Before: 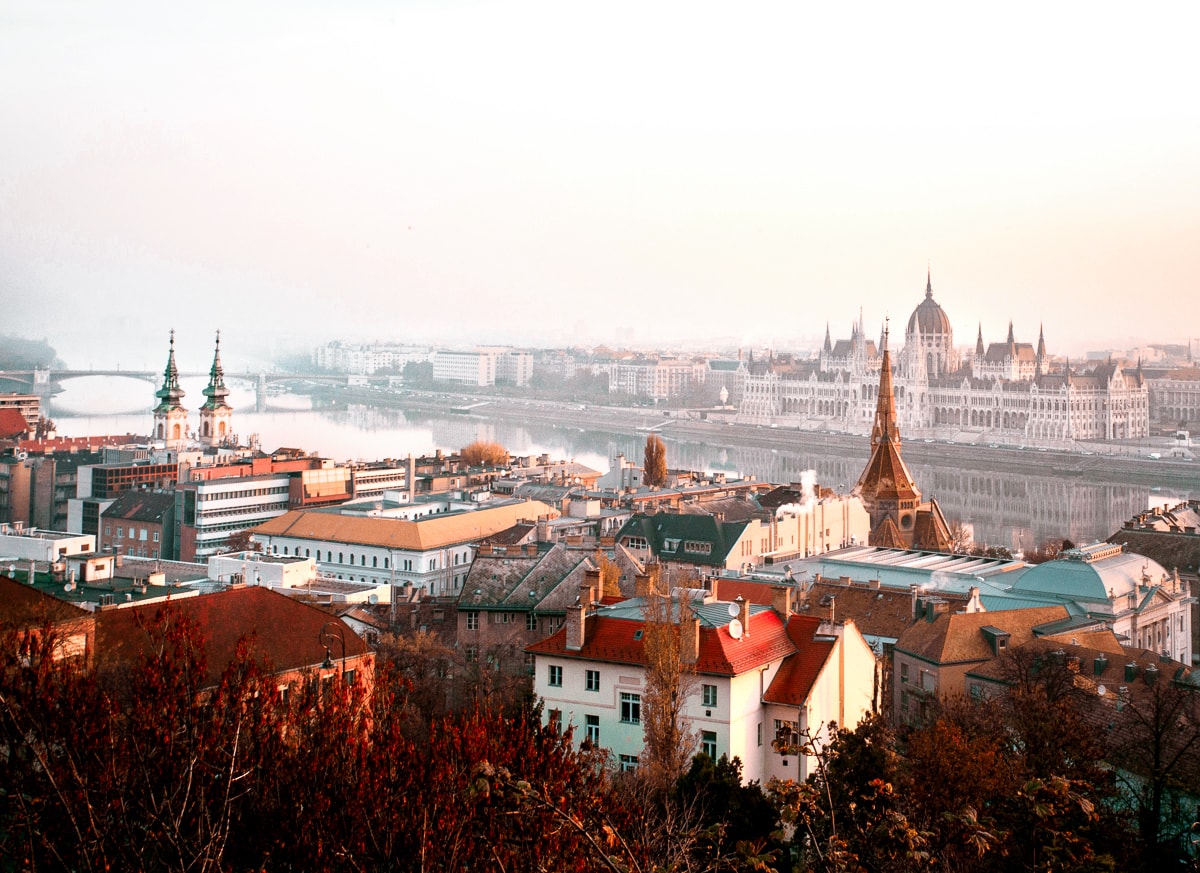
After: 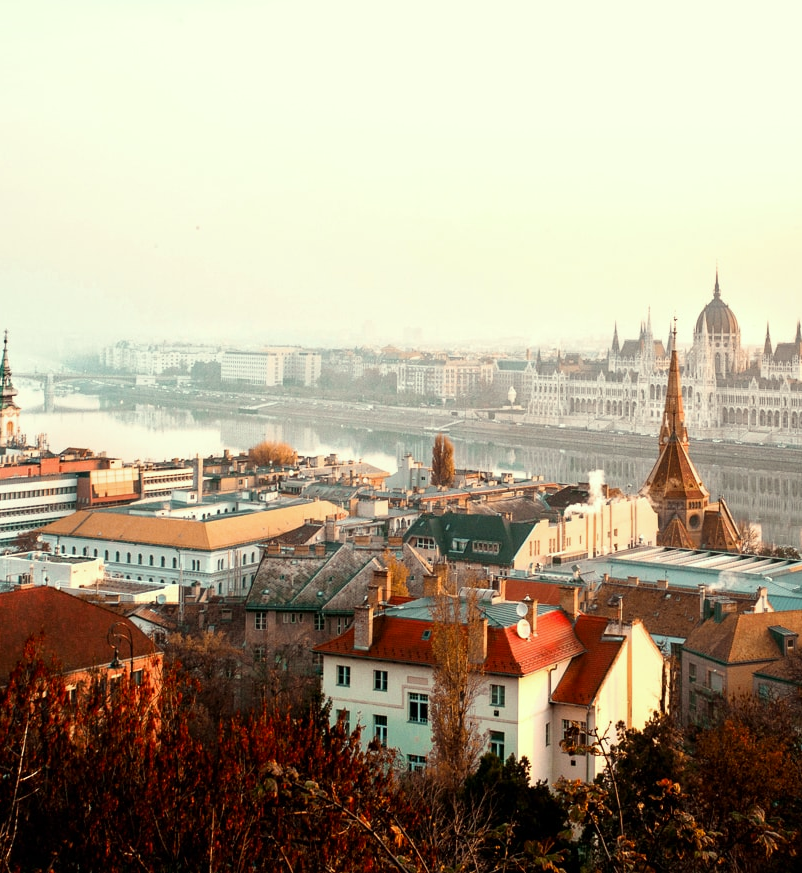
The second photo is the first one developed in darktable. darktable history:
color correction: highlights a* -5.94, highlights b* 11.19
crop and rotate: left 17.732%, right 15.423%
